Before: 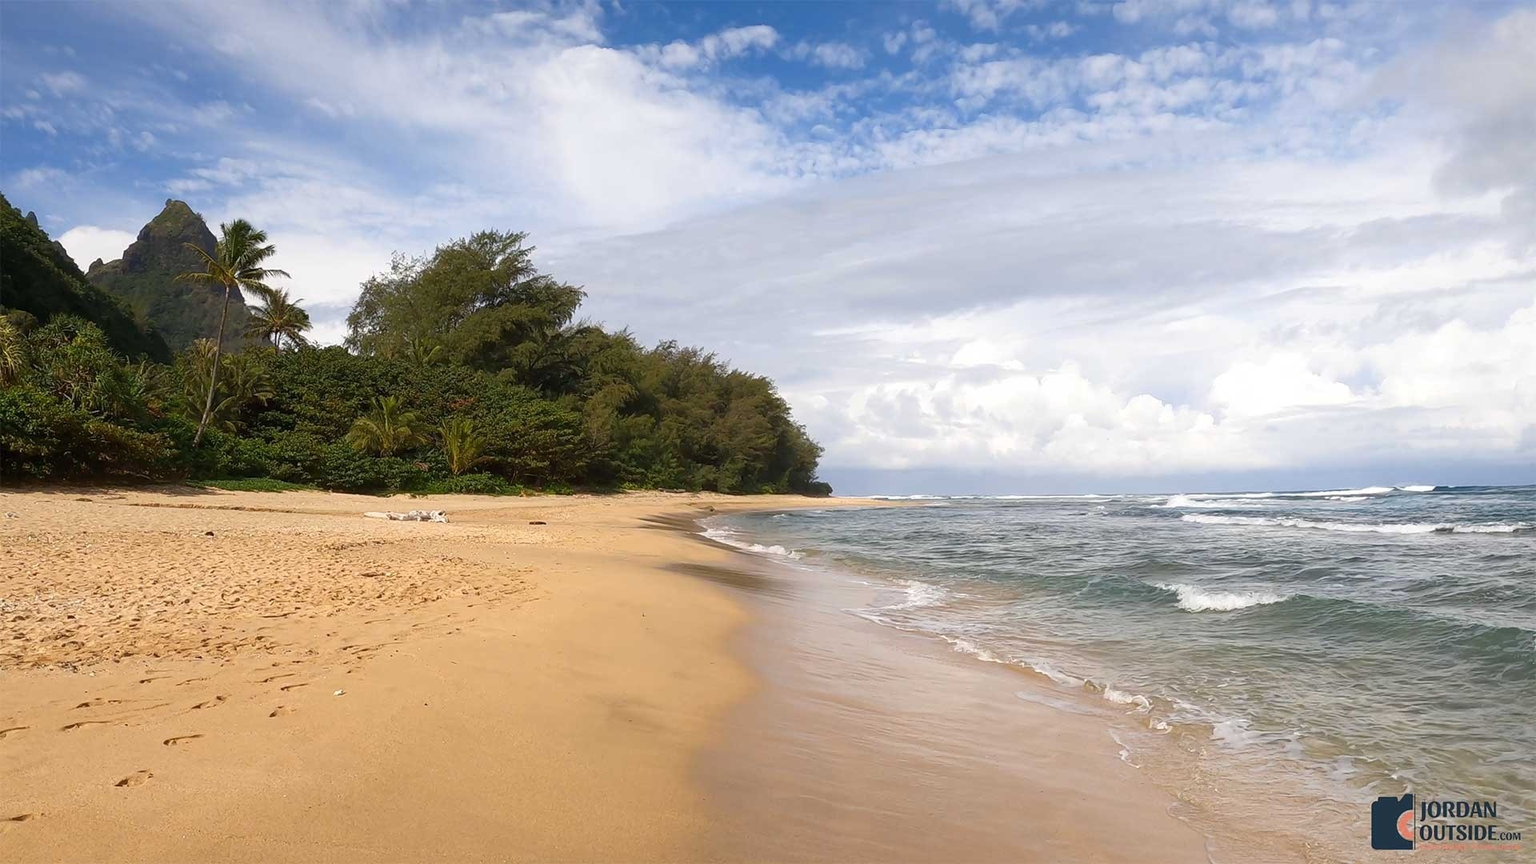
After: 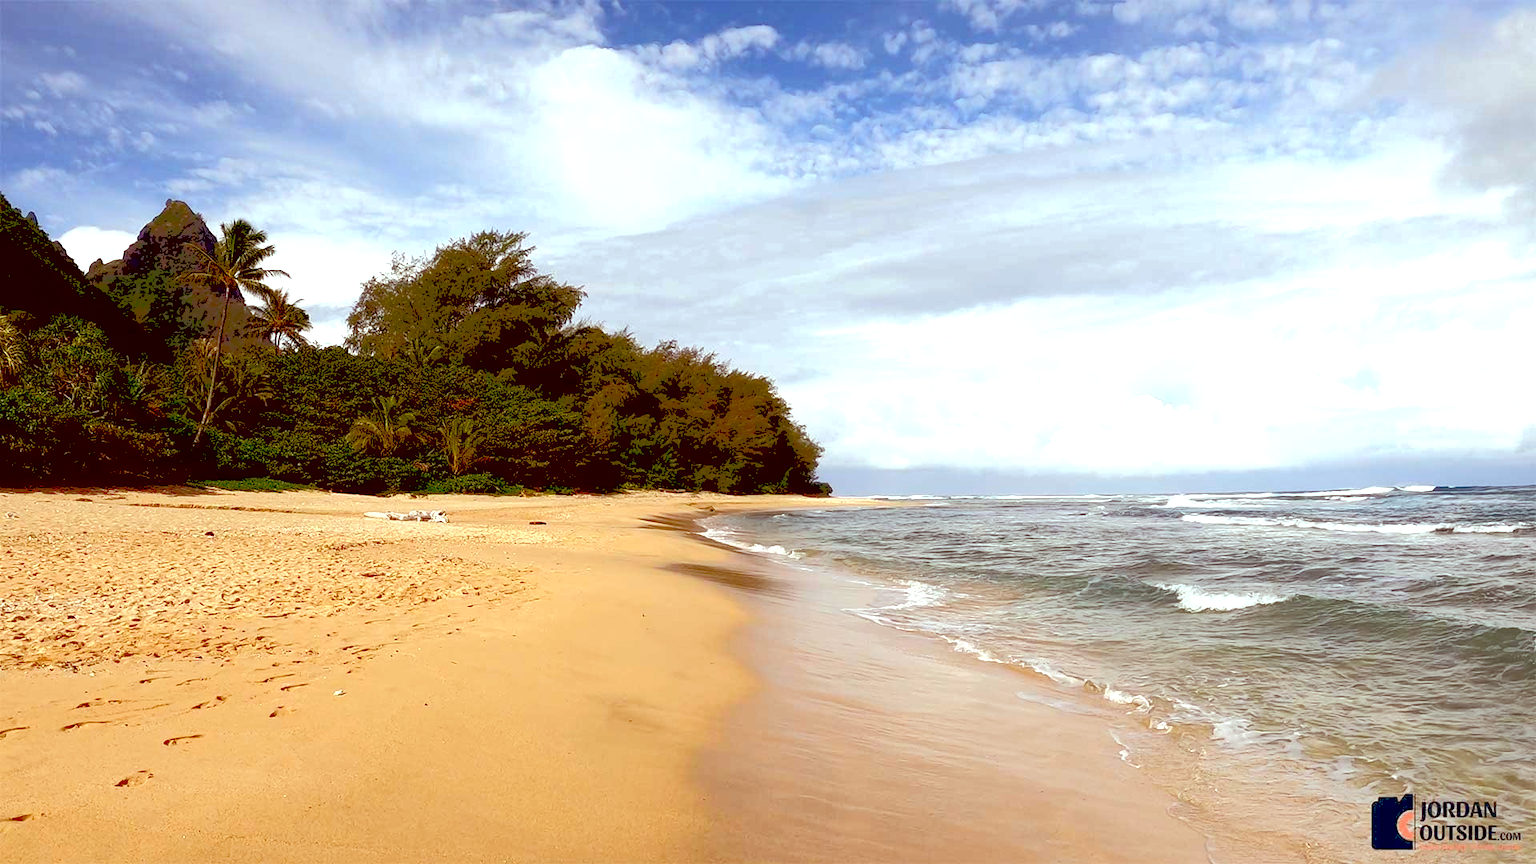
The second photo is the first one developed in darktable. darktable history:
tone curve: curves: ch0 [(0, 0) (0.003, 0.284) (0.011, 0.284) (0.025, 0.288) (0.044, 0.29) (0.069, 0.292) (0.1, 0.296) (0.136, 0.298) (0.177, 0.305) (0.224, 0.312) (0.277, 0.327) (0.335, 0.362) (0.399, 0.407) (0.468, 0.464) (0.543, 0.537) (0.623, 0.62) (0.709, 0.71) (0.801, 0.79) (0.898, 0.862) (1, 1)], color space Lab, independent channels, preserve colors none
exposure: black level correction 0.04, exposure 0.499 EV, compensate exposure bias true, compensate highlight preservation false
color correction: highlights a* -7.17, highlights b* -0.188, shadows a* 20.21, shadows b* 12.45
